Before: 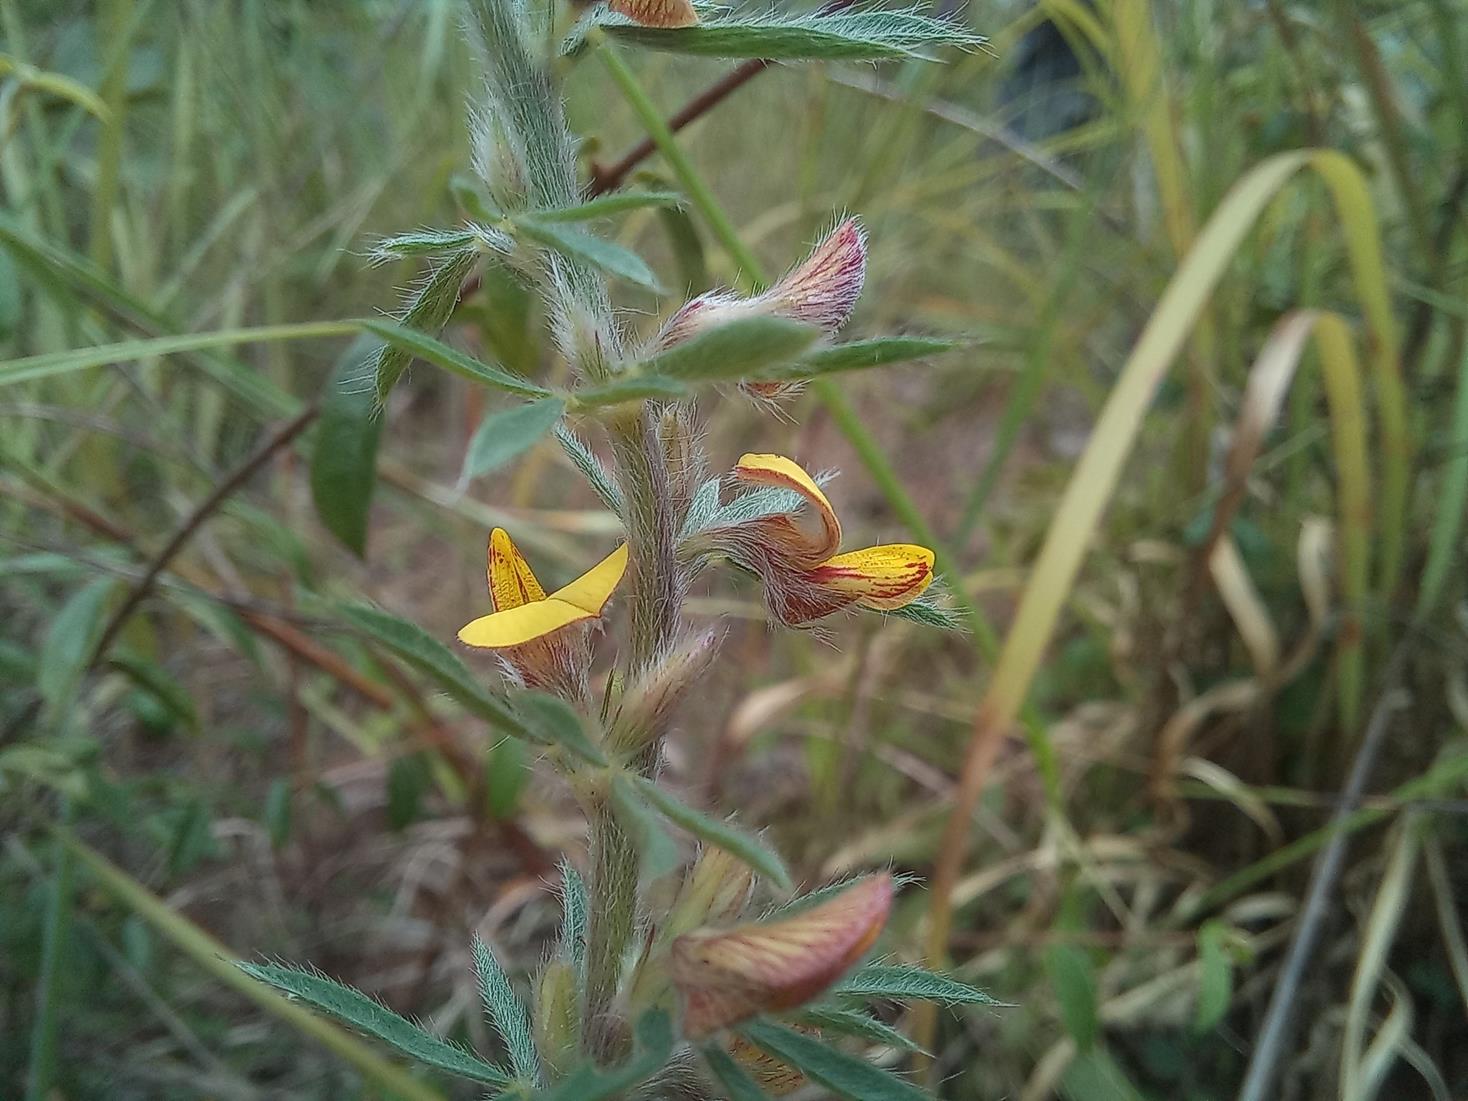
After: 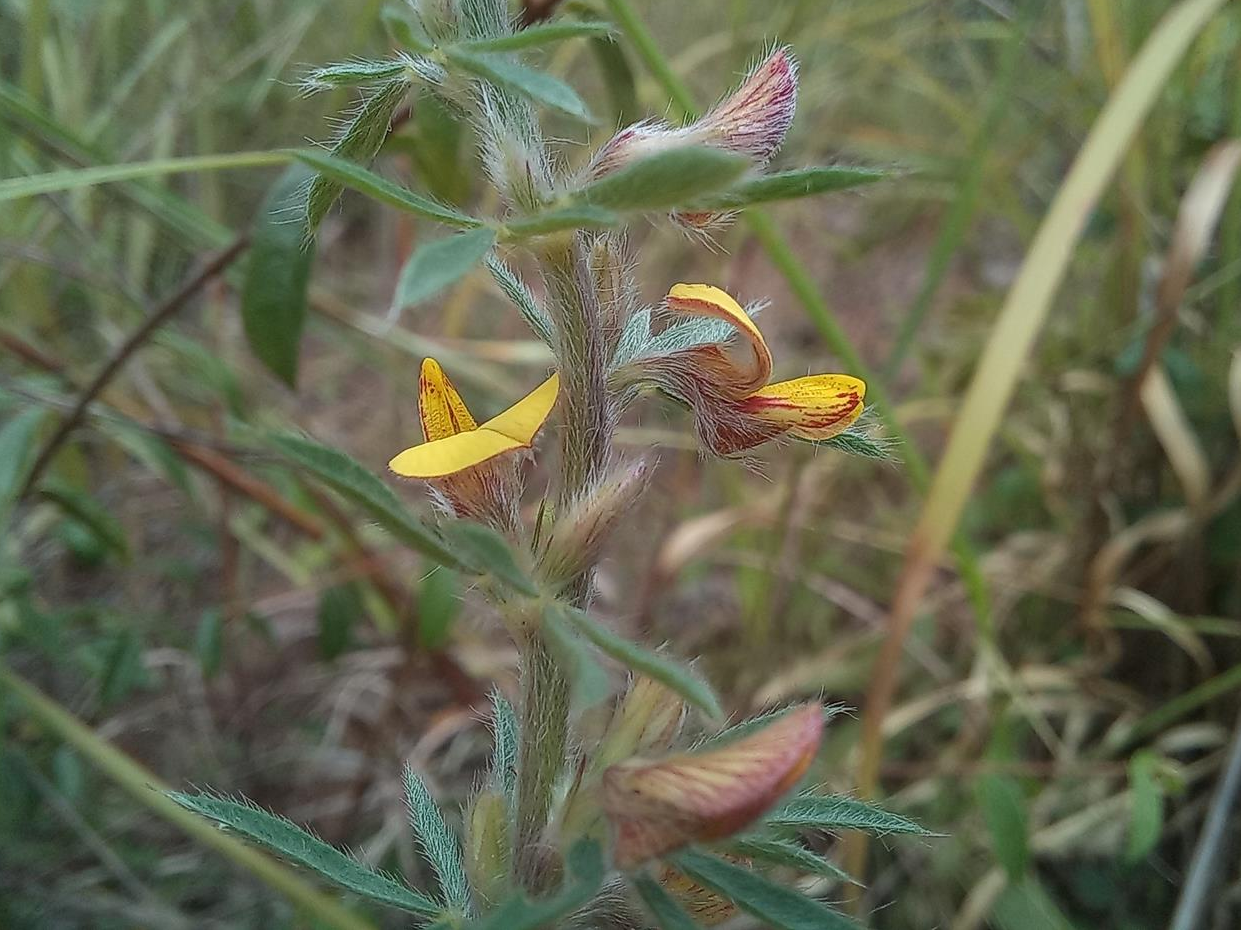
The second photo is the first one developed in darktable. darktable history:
crop and rotate: left 4.704%, top 15.518%, right 10.702%
